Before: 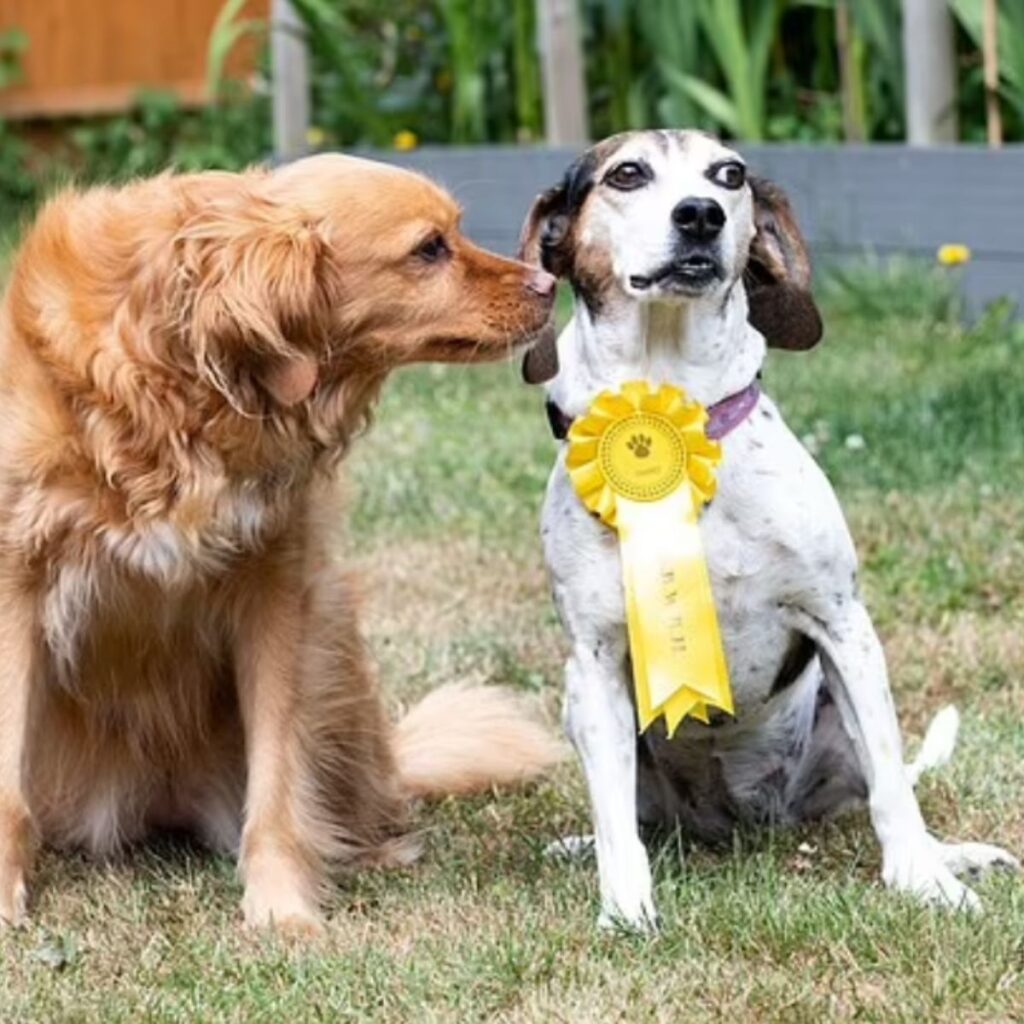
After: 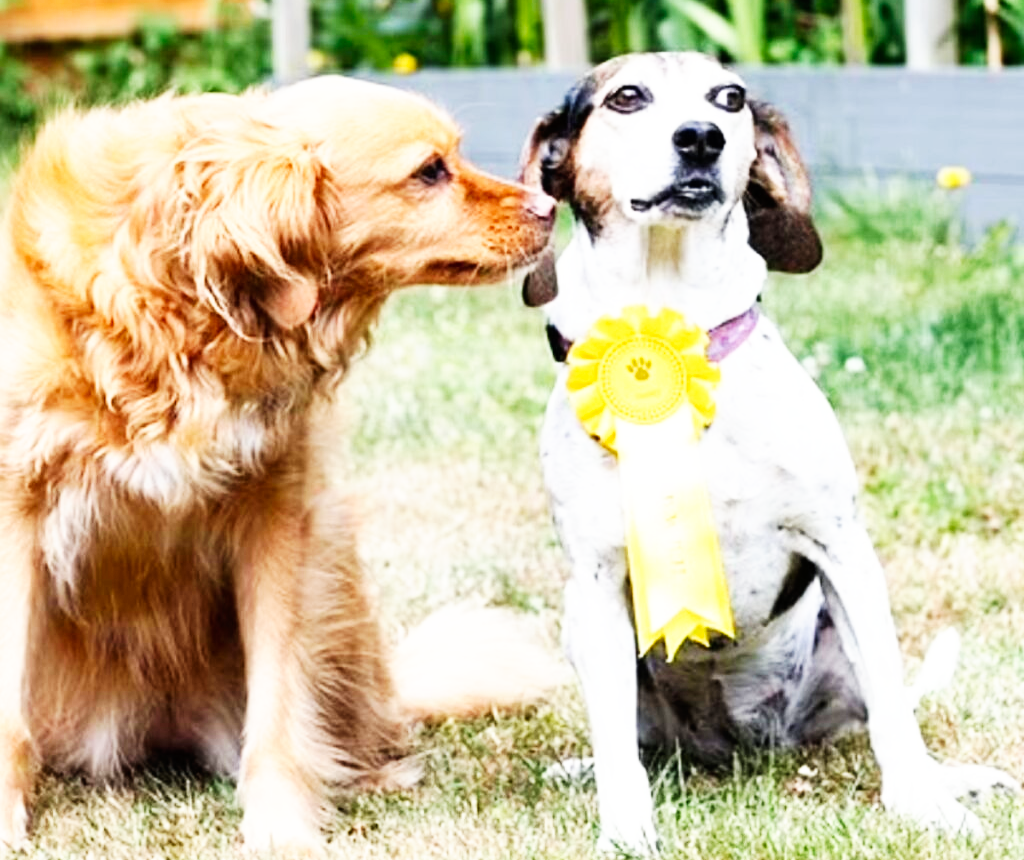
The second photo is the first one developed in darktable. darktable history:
crop: top 7.616%, bottom 8.062%
base curve: curves: ch0 [(0, 0) (0.007, 0.004) (0.027, 0.03) (0.046, 0.07) (0.207, 0.54) (0.442, 0.872) (0.673, 0.972) (1, 1)], preserve colors none
